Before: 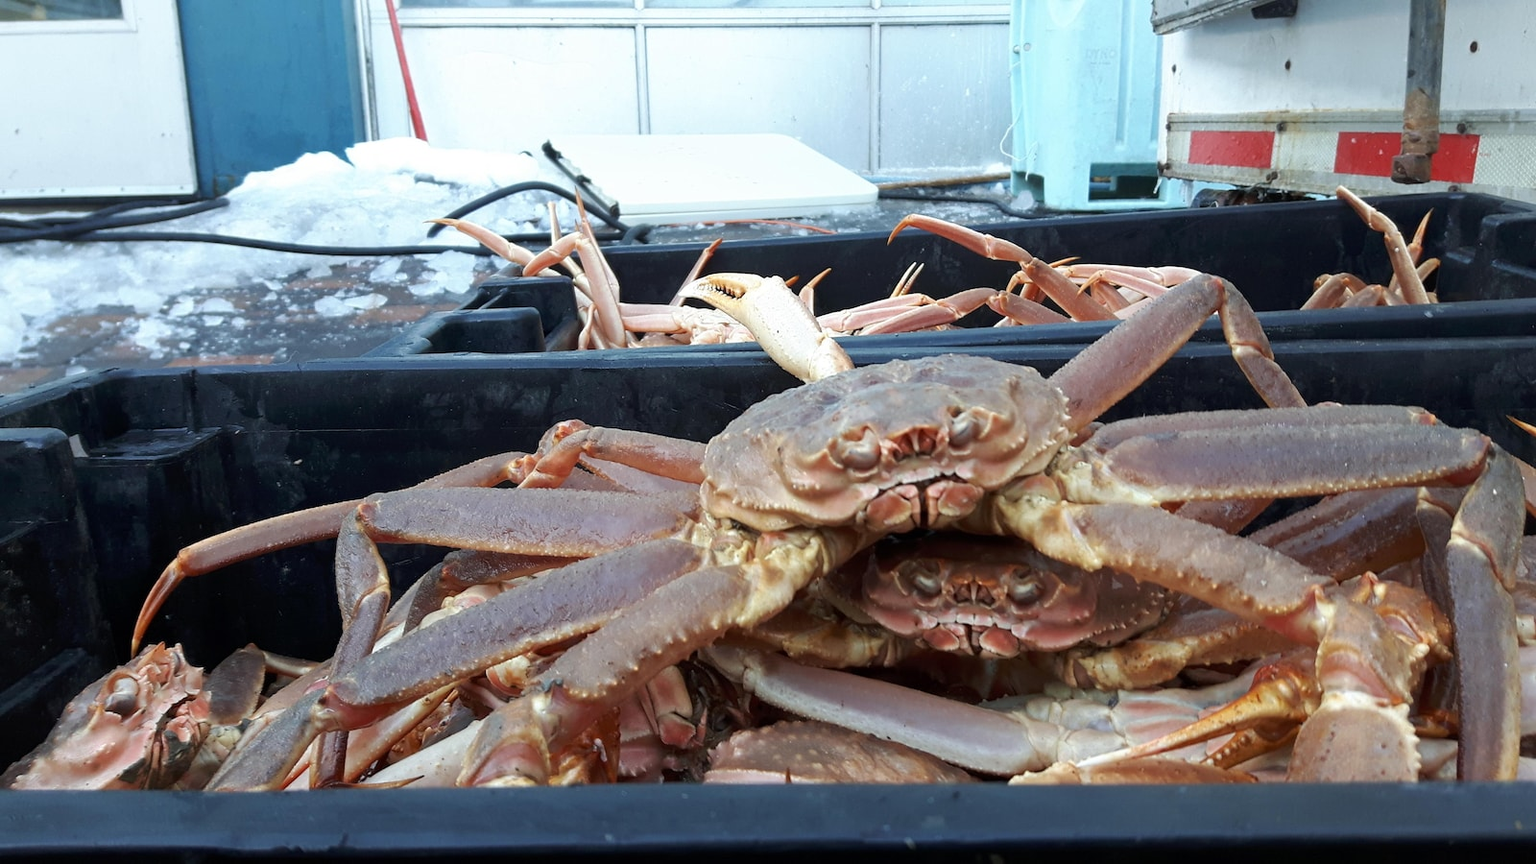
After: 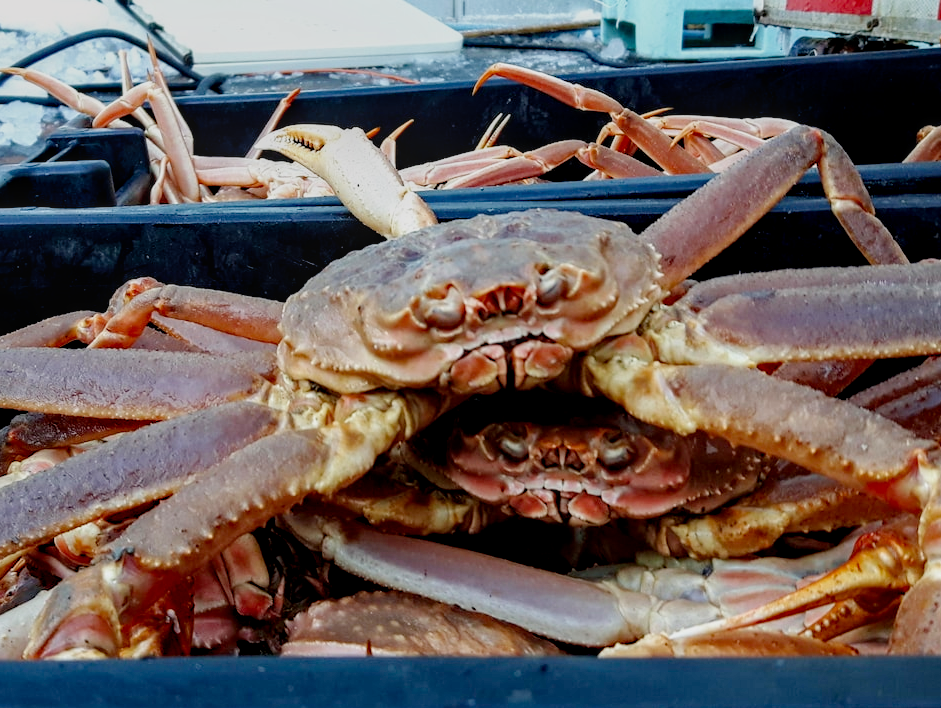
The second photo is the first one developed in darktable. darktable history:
local contrast: on, module defaults
filmic rgb: black relative exposure -7.71 EV, white relative exposure 4.37 EV, target black luminance 0%, hardness 3.75, latitude 50.79%, contrast 1.075, highlights saturation mix 9.24%, shadows ↔ highlights balance -0.284%, preserve chrominance no, color science v4 (2020), contrast in shadows soft
crop and rotate: left 28.364%, top 17.792%, right 12.793%, bottom 3.539%
haze removal: compatibility mode true, adaptive false
